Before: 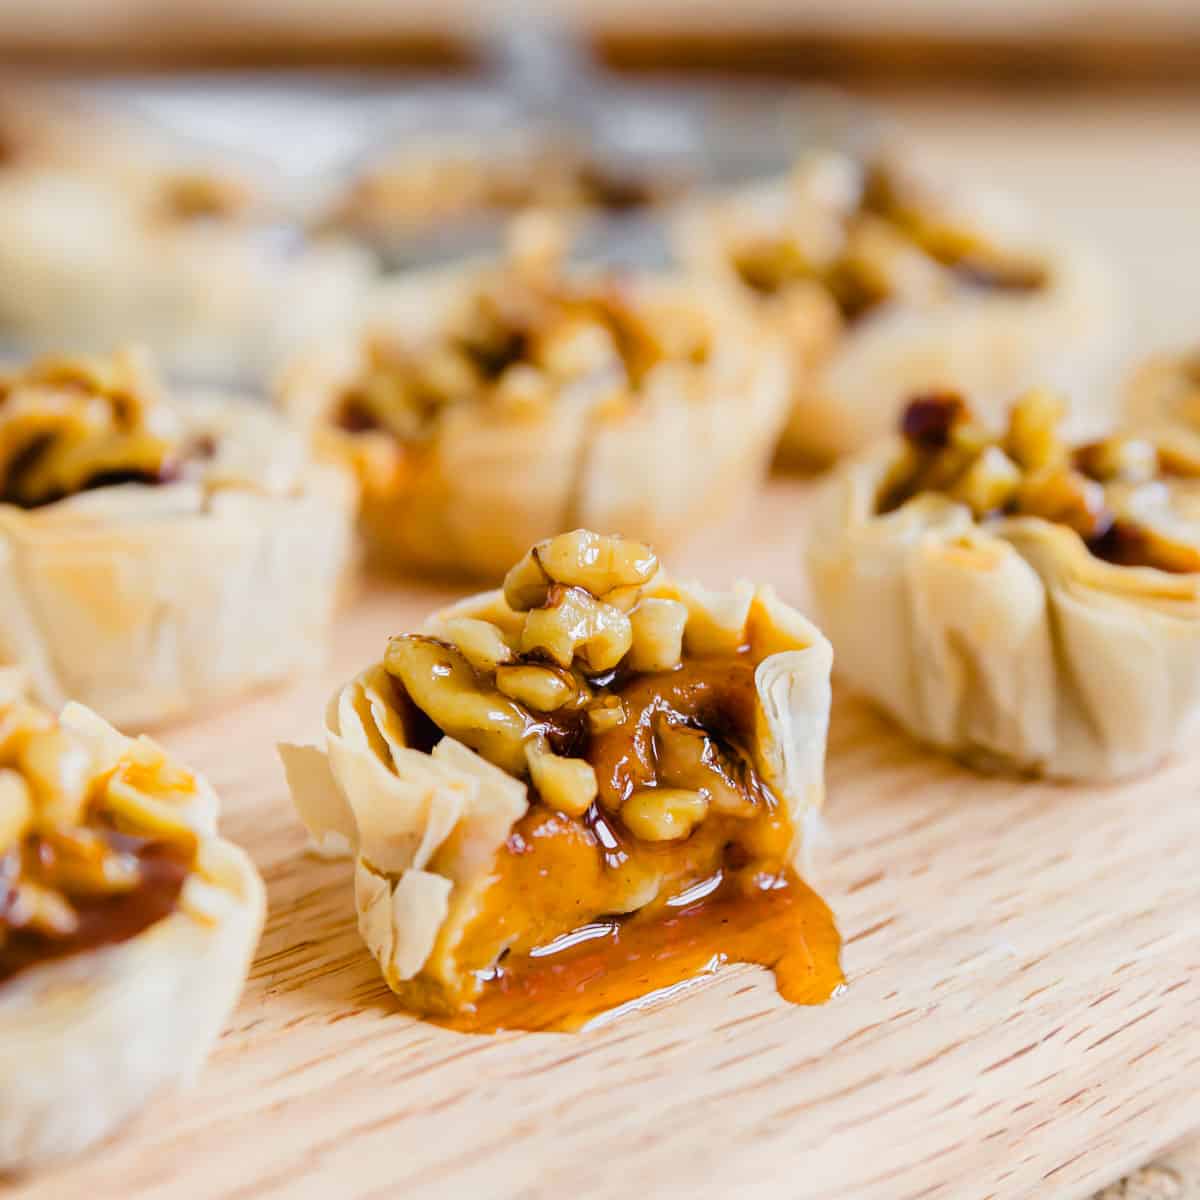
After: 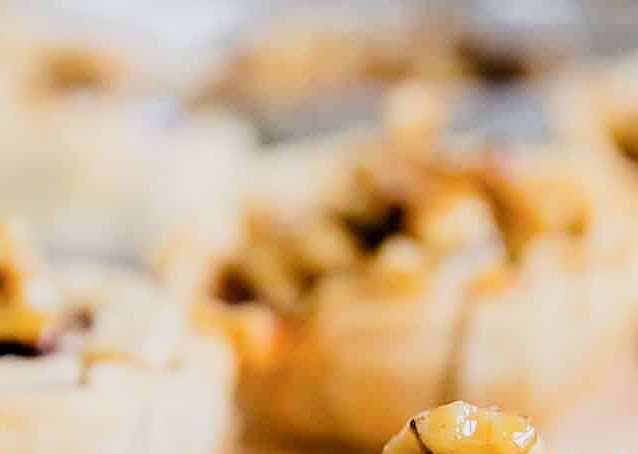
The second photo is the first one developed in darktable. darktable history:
crop: left 10.179%, top 10.689%, right 36.617%, bottom 51.45%
sharpen: on, module defaults
filmic rgb: black relative exposure -16 EV, white relative exposure 6.25 EV, hardness 5.11, contrast 1.352
